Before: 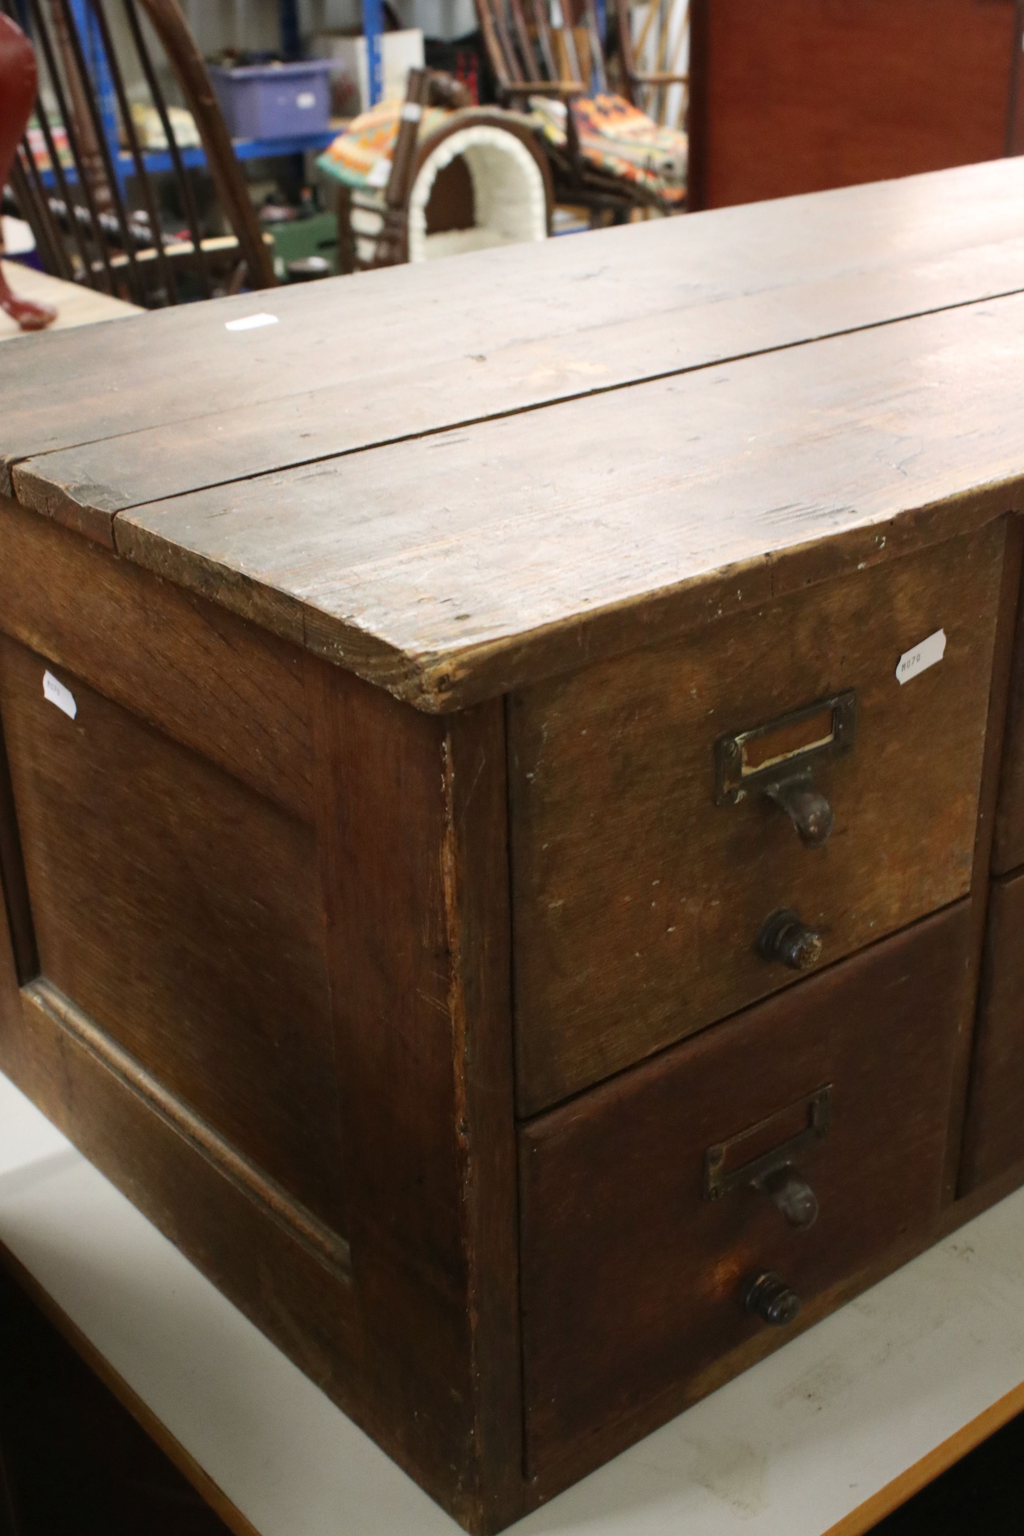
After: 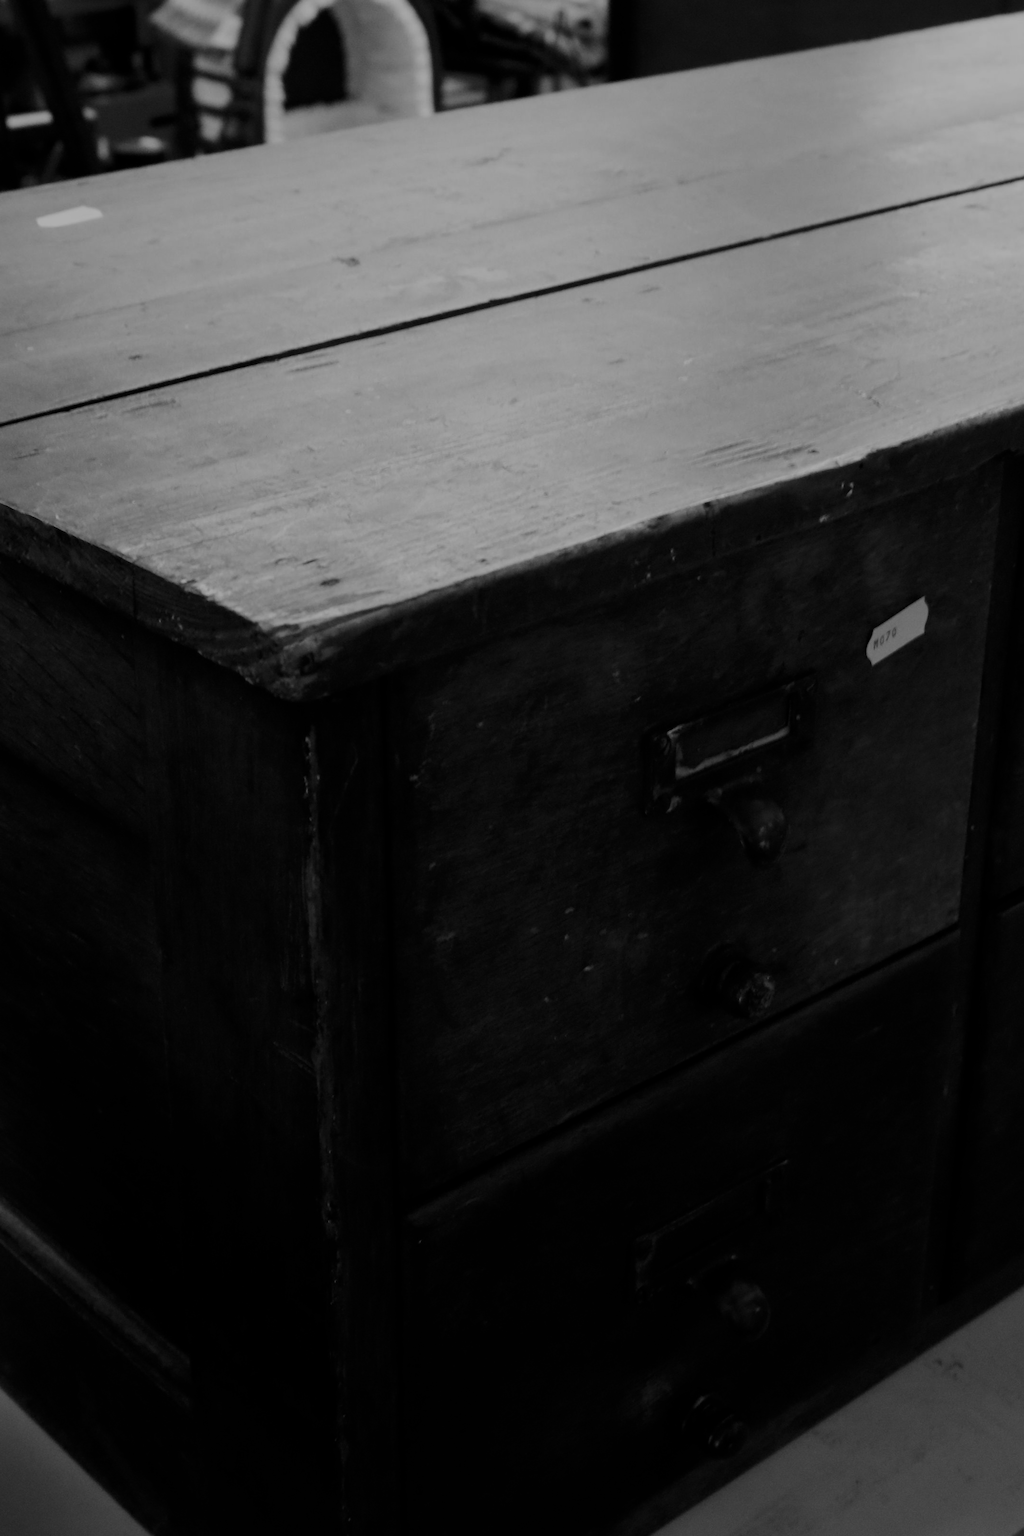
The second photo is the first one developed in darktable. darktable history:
crop: left 19.159%, top 9.58%, bottom 9.58%
contrast brightness saturation: contrast -0.03, brightness -0.59, saturation -1
filmic rgb: hardness 4.17
white balance: red 0.984, blue 1.059
color balance rgb: shadows lift › chroma 2%, shadows lift › hue 263°, highlights gain › chroma 8%, highlights gain › hue 84°, linear chroma grading › global chroma -15%, saturation formula JzAzBz (2021)
tone equalizer: on, module defaults
